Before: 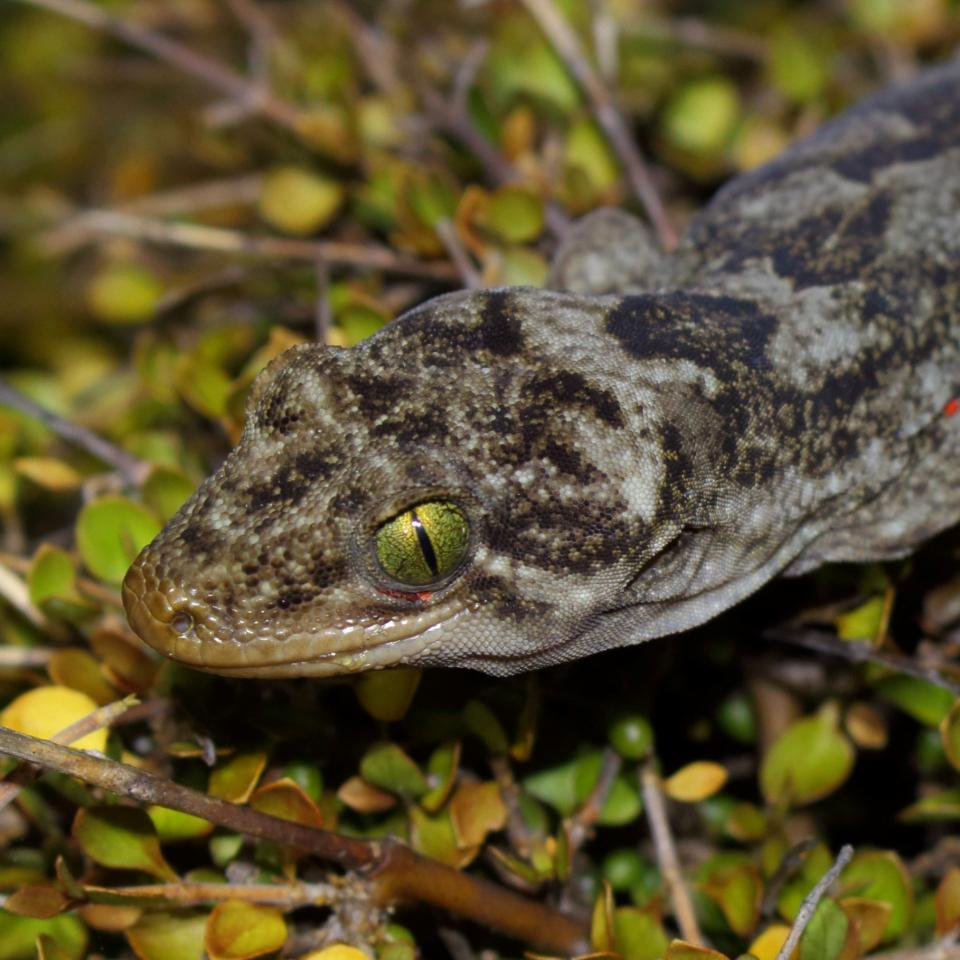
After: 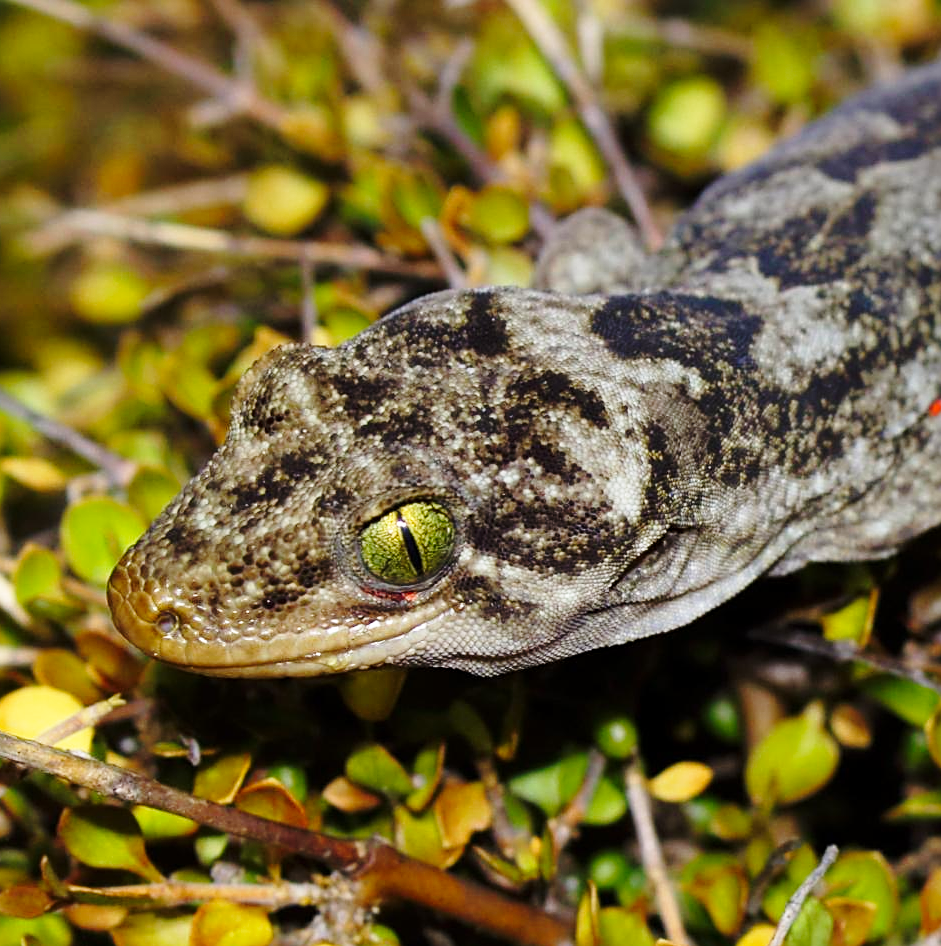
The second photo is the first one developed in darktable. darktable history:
base curve: curves: ch0 [(0, 0) (0.028, 0.03) (0.121, 0.232) (0.46, 0.748) (0.859, 0.968) (1, 1)], preserve colors none
sharpen: on, module defaults
crop: left 1.634%, right 0.282%, bottom 1.446%
